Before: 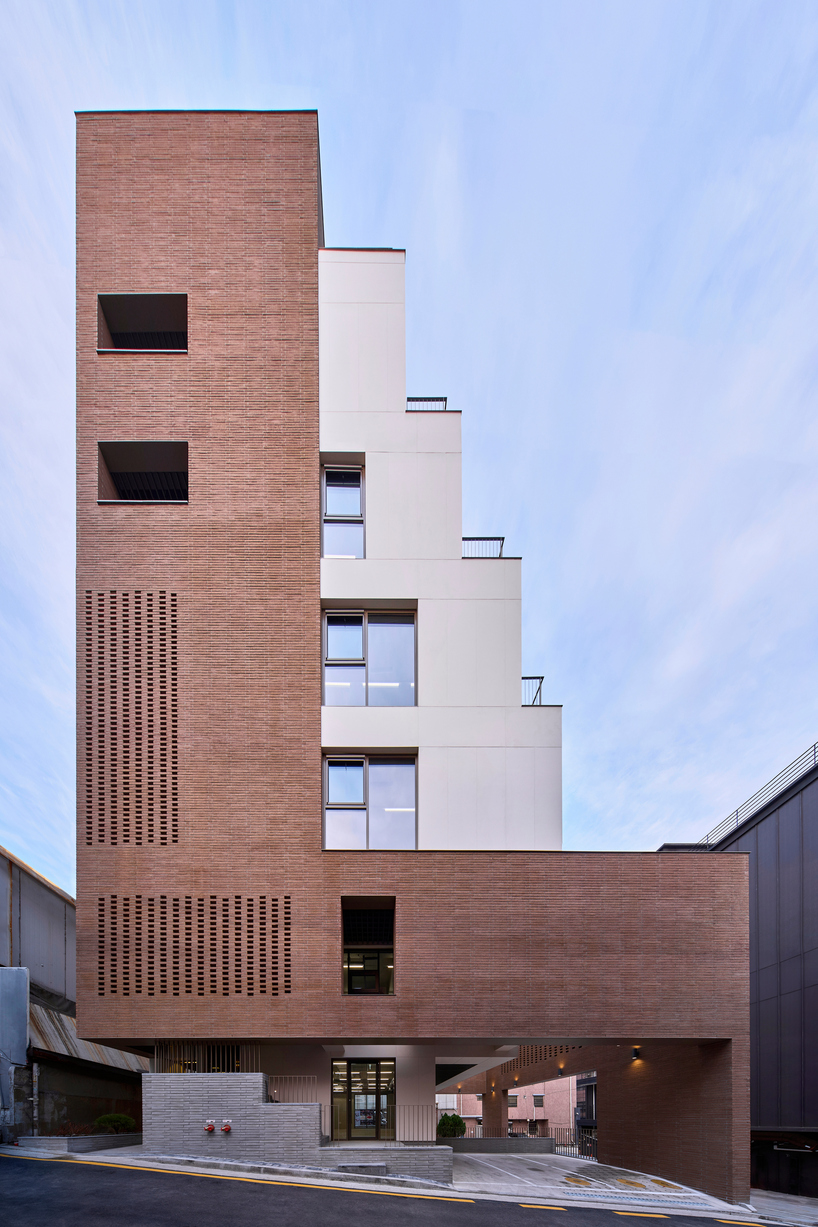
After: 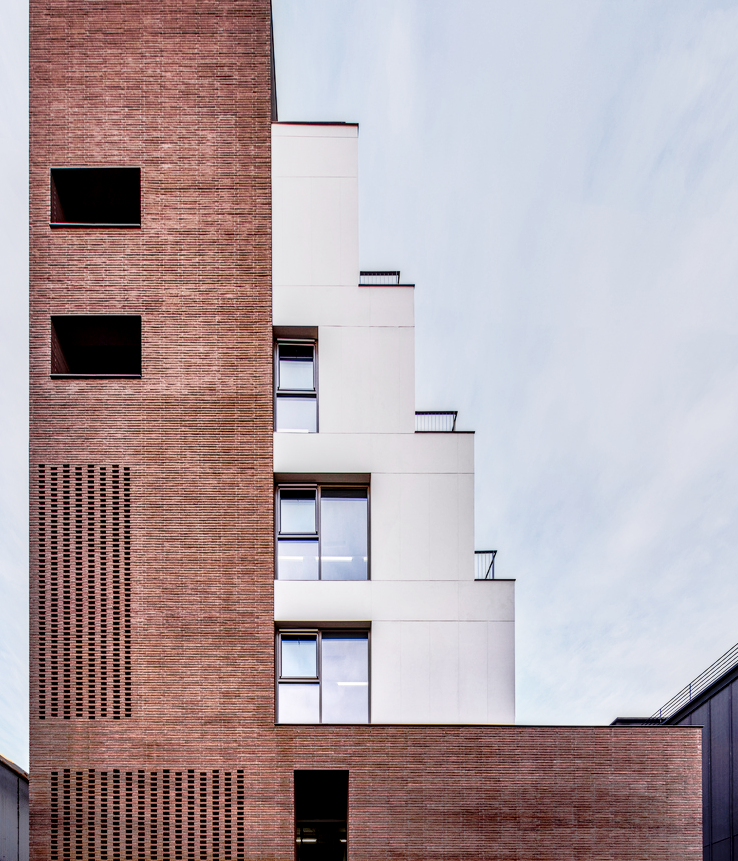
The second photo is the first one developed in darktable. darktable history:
tone curve: curves: ch0 [(0, 0.032) (0.094, 0.08) (0.265, 0.208) (0.41, 0.417) (0.498, 0.496) (0.638, 0.673) (0.819, 0.841) (0.96, 0.899)]; ch1 [(0, 0) (0.161, 0.092) (0.37, 0.302) (0.417, 0.434) (0.495, 0.504) (0.576, 0.589) (0.725, 0.765) (1, 1)]; ch2 [(0, 0) (0.352, 0.403) (0.45, 0.469) (0.521, 0.515) (0.59, 0.579) (1, 1)], preserve colors none
local contrast: highlights 17%, detail 188%
crop: left 5.855%, top 10.299%, right 3.827%, bottom 19.514%
